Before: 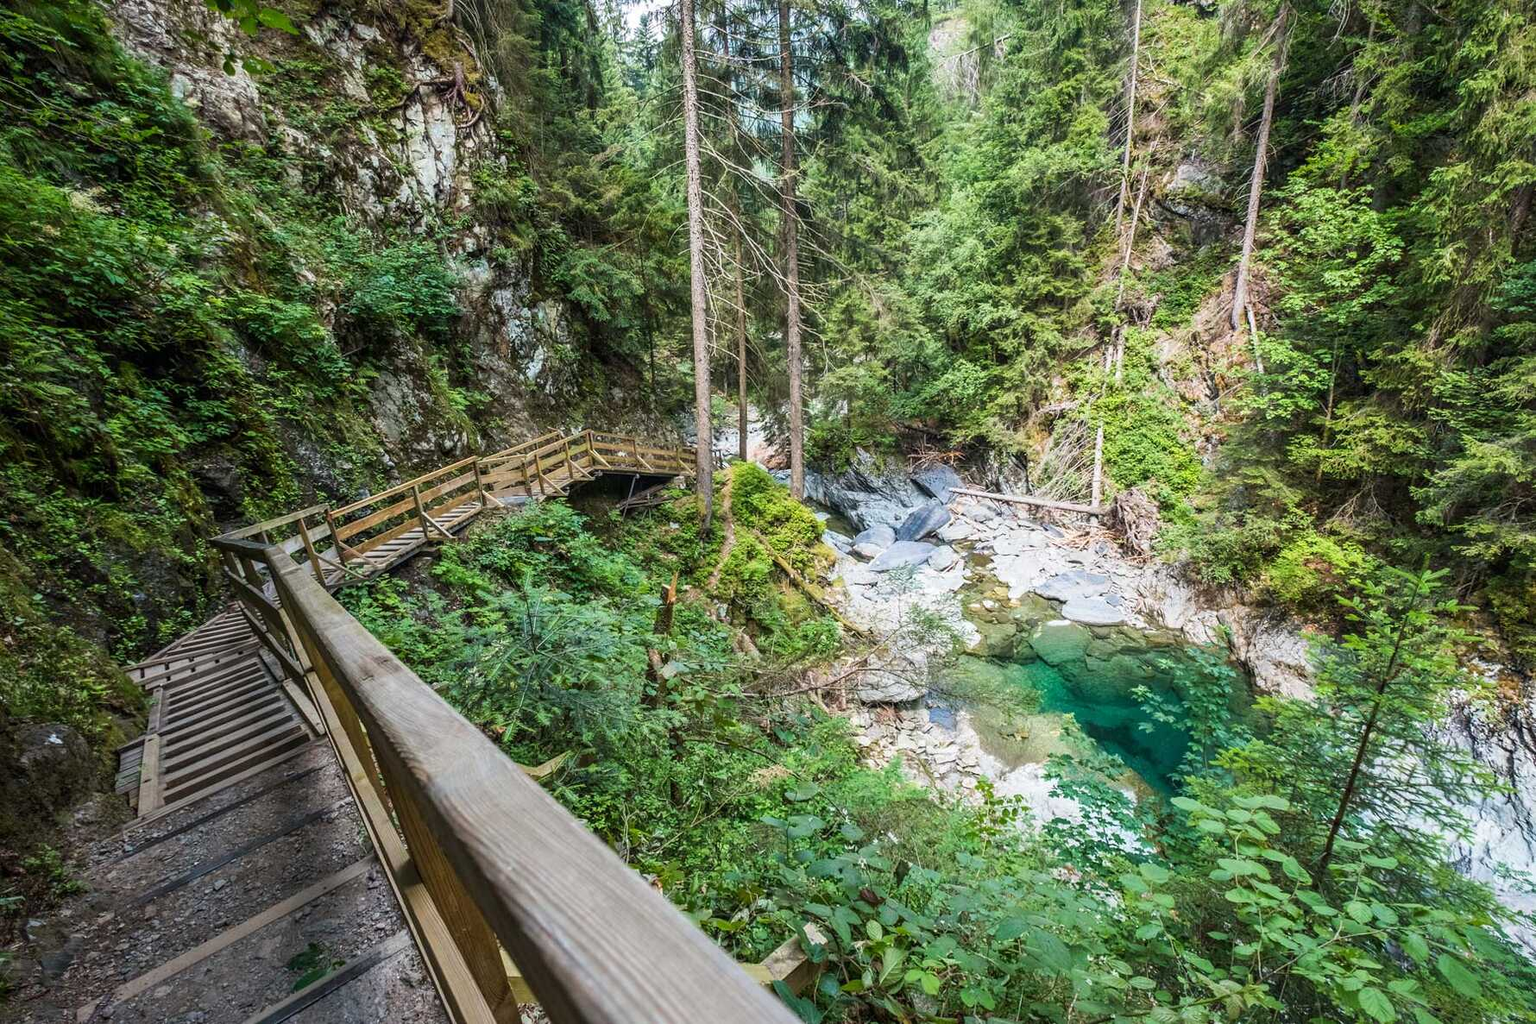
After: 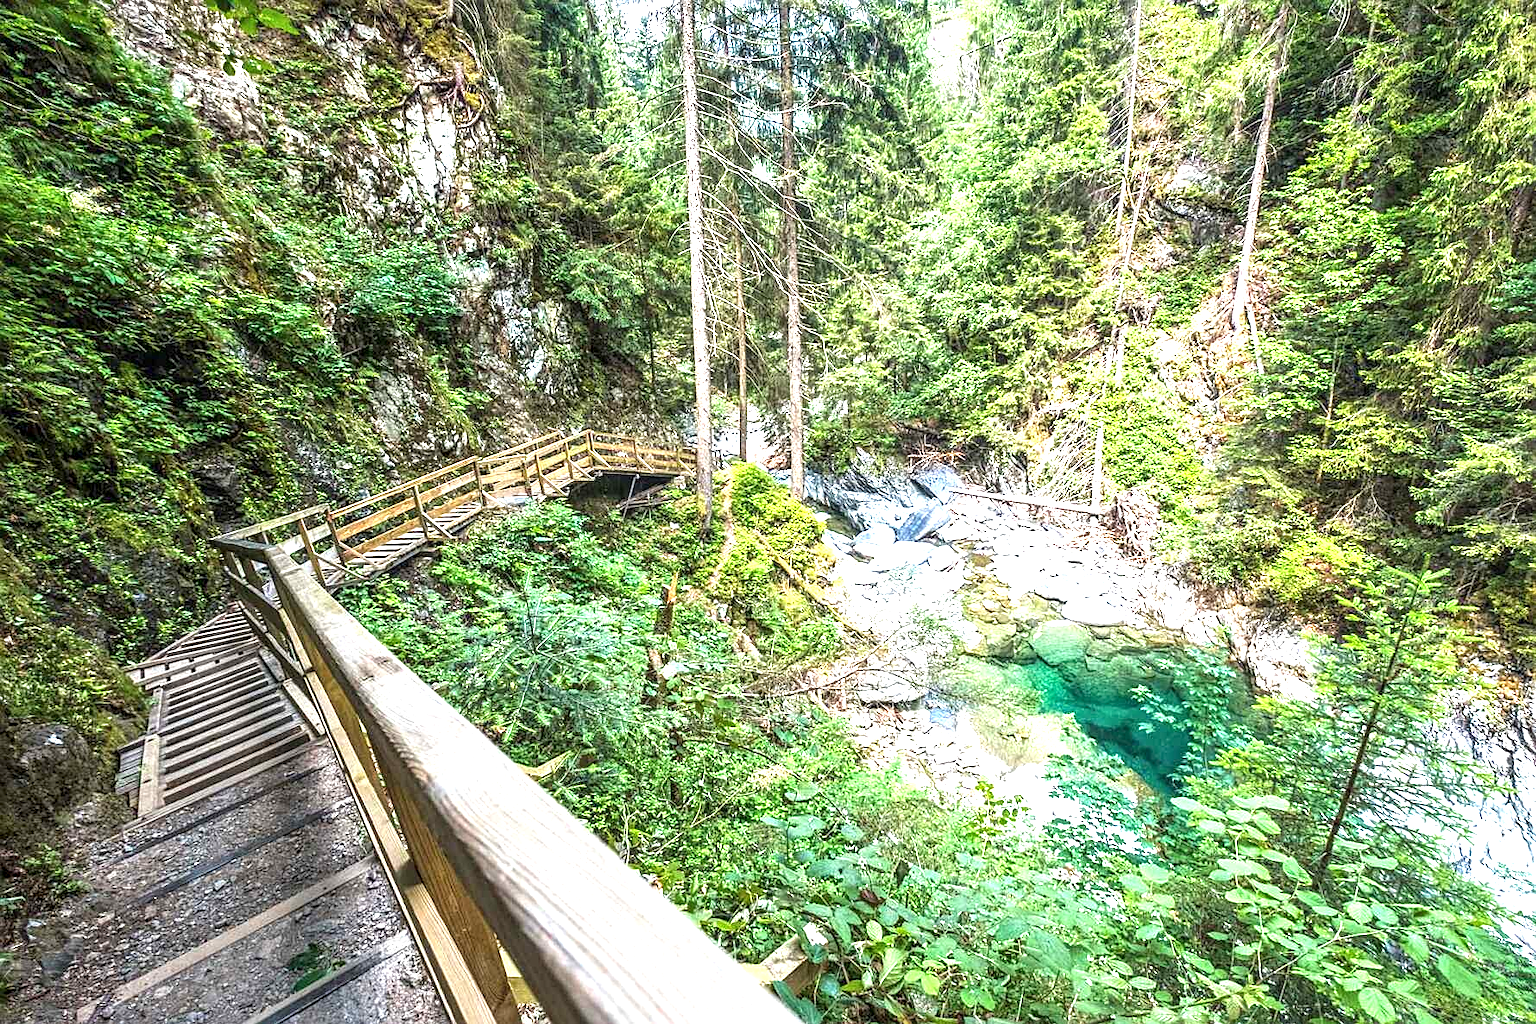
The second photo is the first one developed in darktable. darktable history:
local contrast: on, module defaults
exposure: black level correction 0, exposure 1.379 EV, compensate exposure bias true, compensate highlight preservation false
sharpen: on, module defaults
